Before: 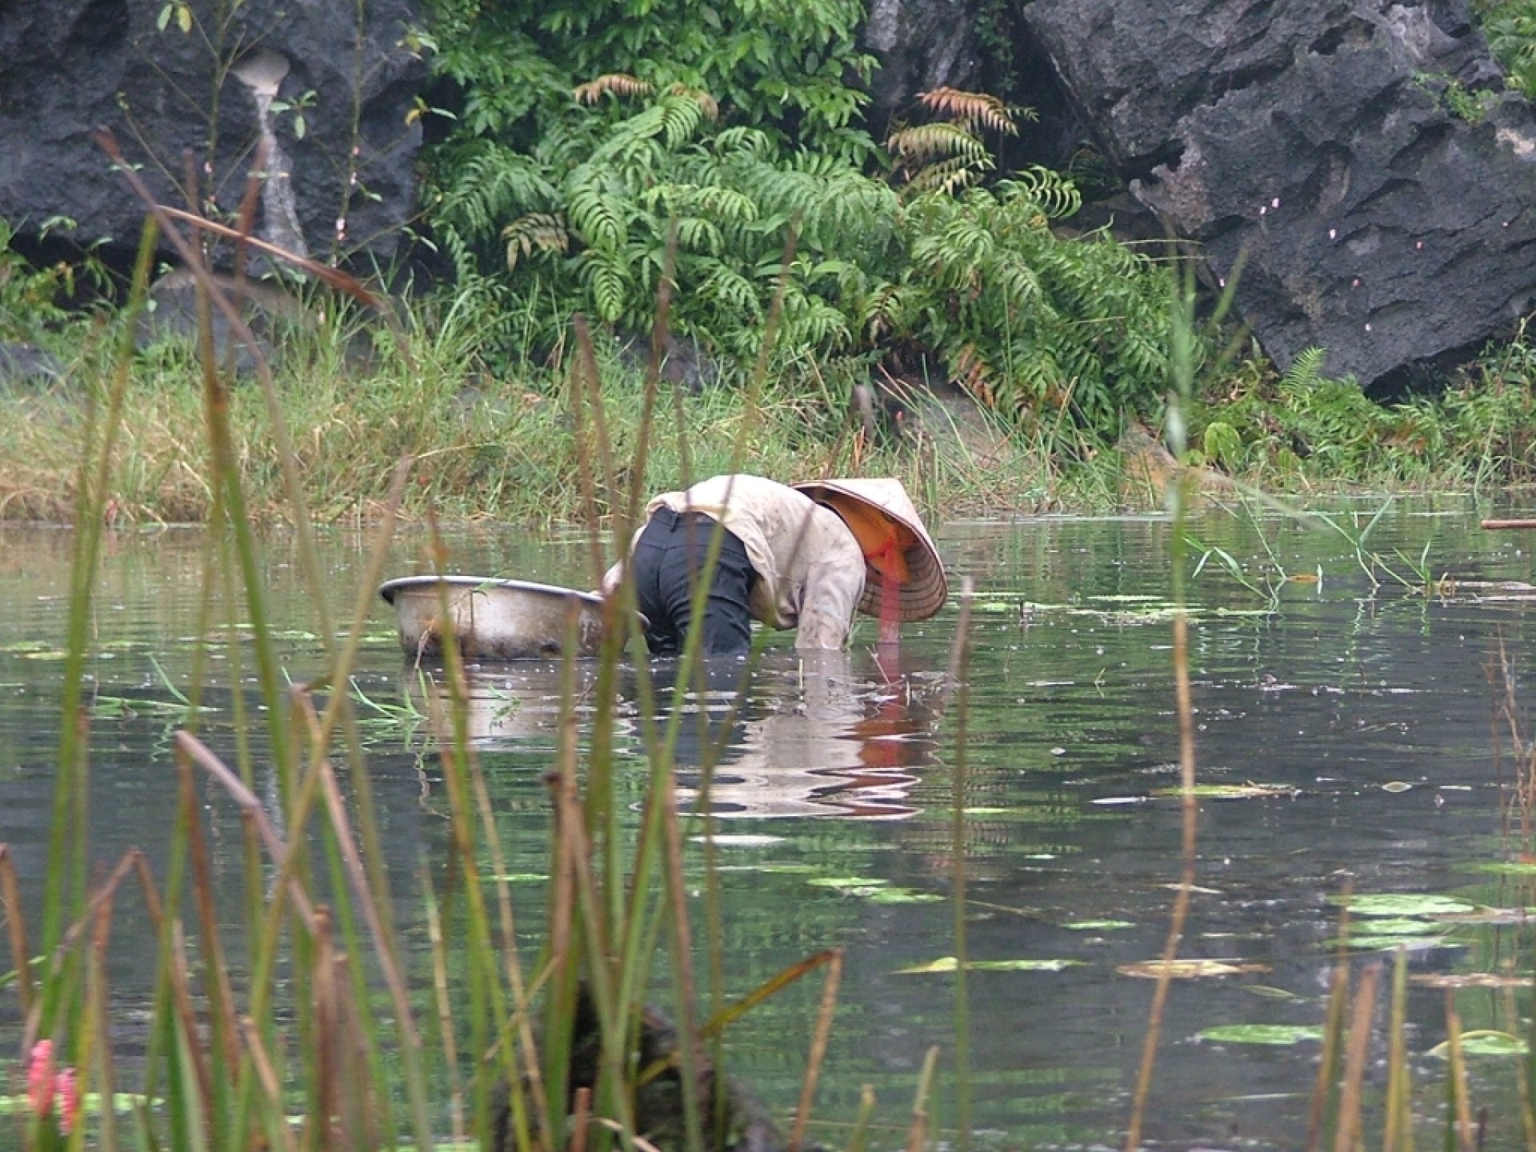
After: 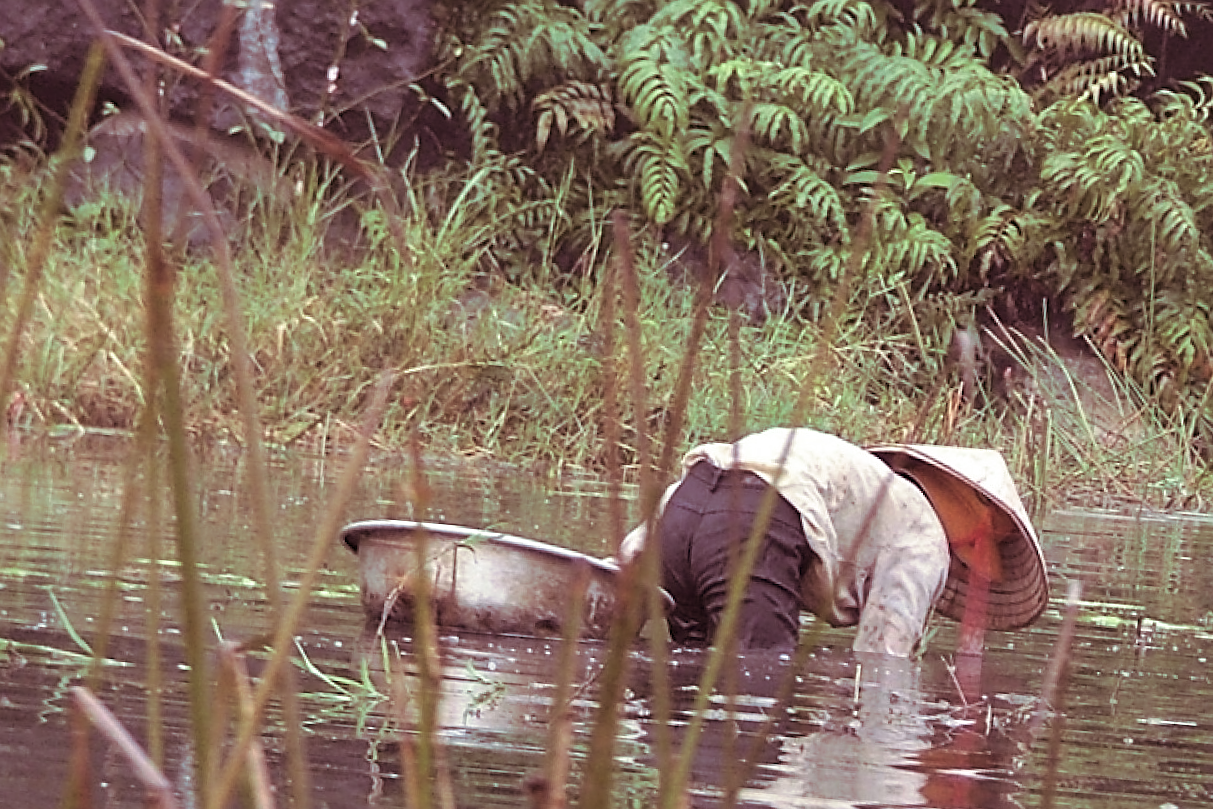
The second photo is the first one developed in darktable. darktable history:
crop and rotate: angle -4.99°, left 2.122%, top 6.945%, right 27.566%, bottom 30.519%
sharpen: on, module defaults
split-toning: shadows › hue 360°
